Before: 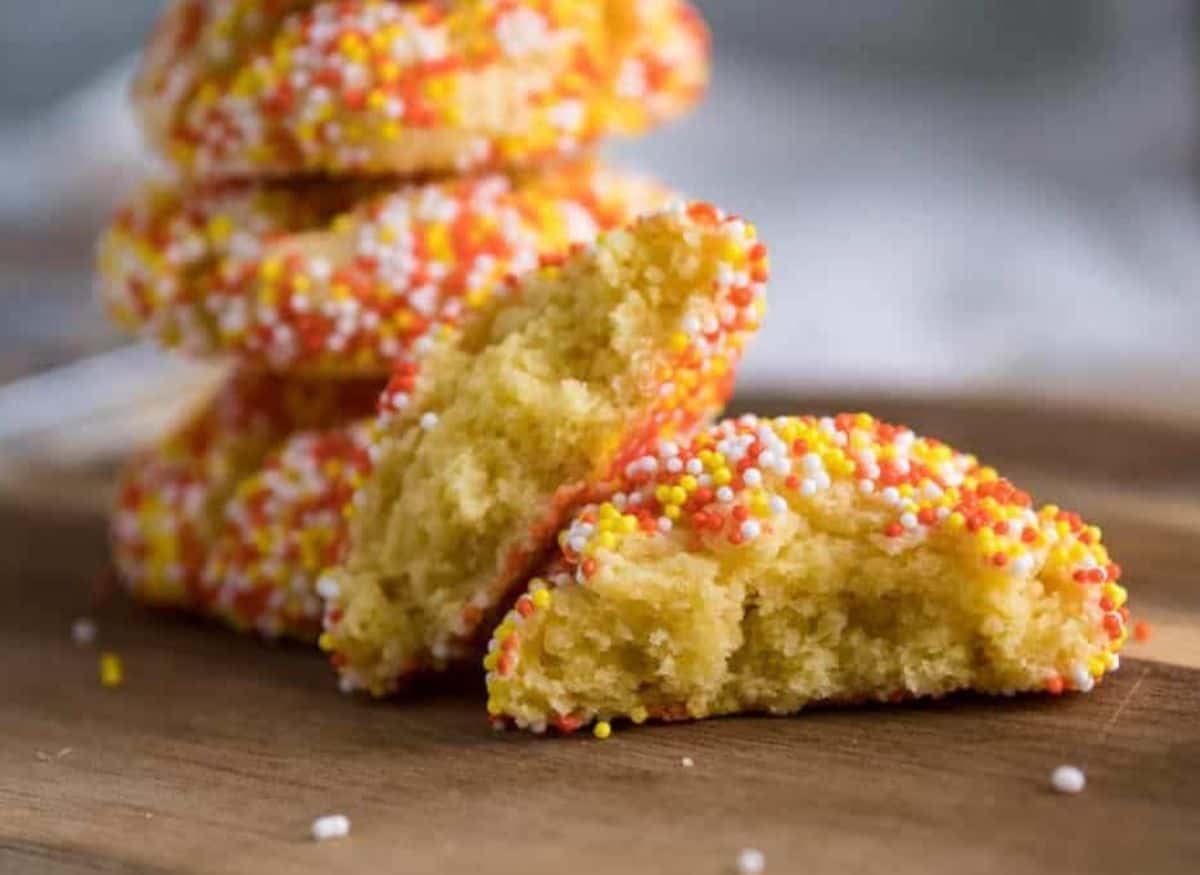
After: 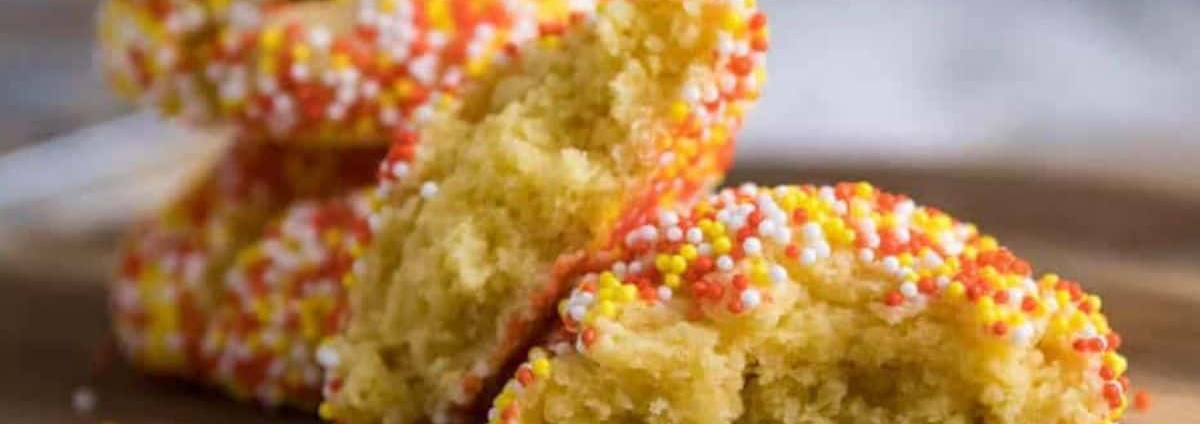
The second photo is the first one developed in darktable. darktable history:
crop and rotate: top 26.404%, bottom 25.083%
